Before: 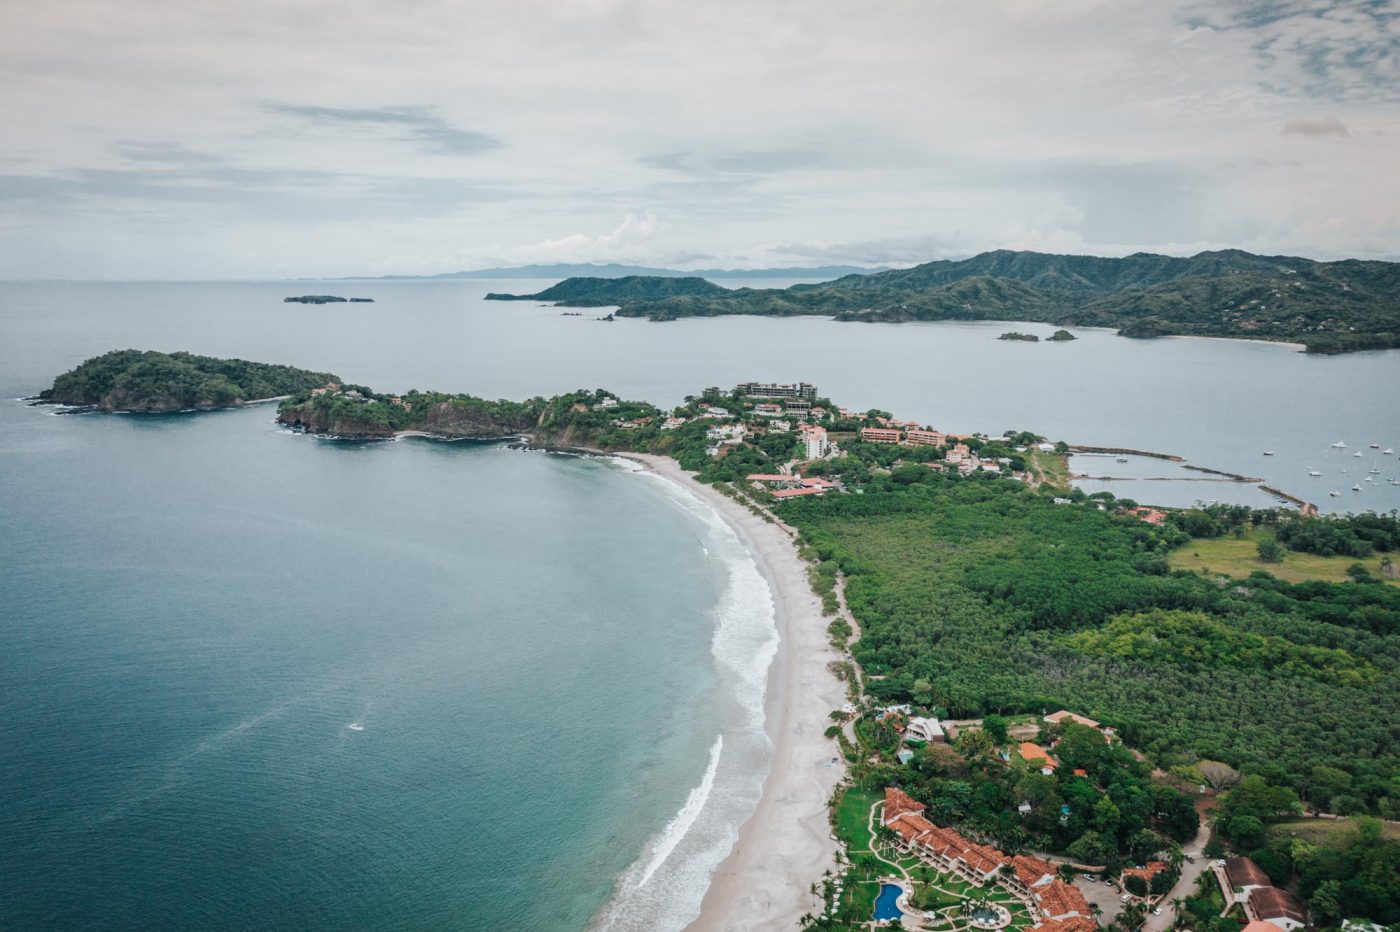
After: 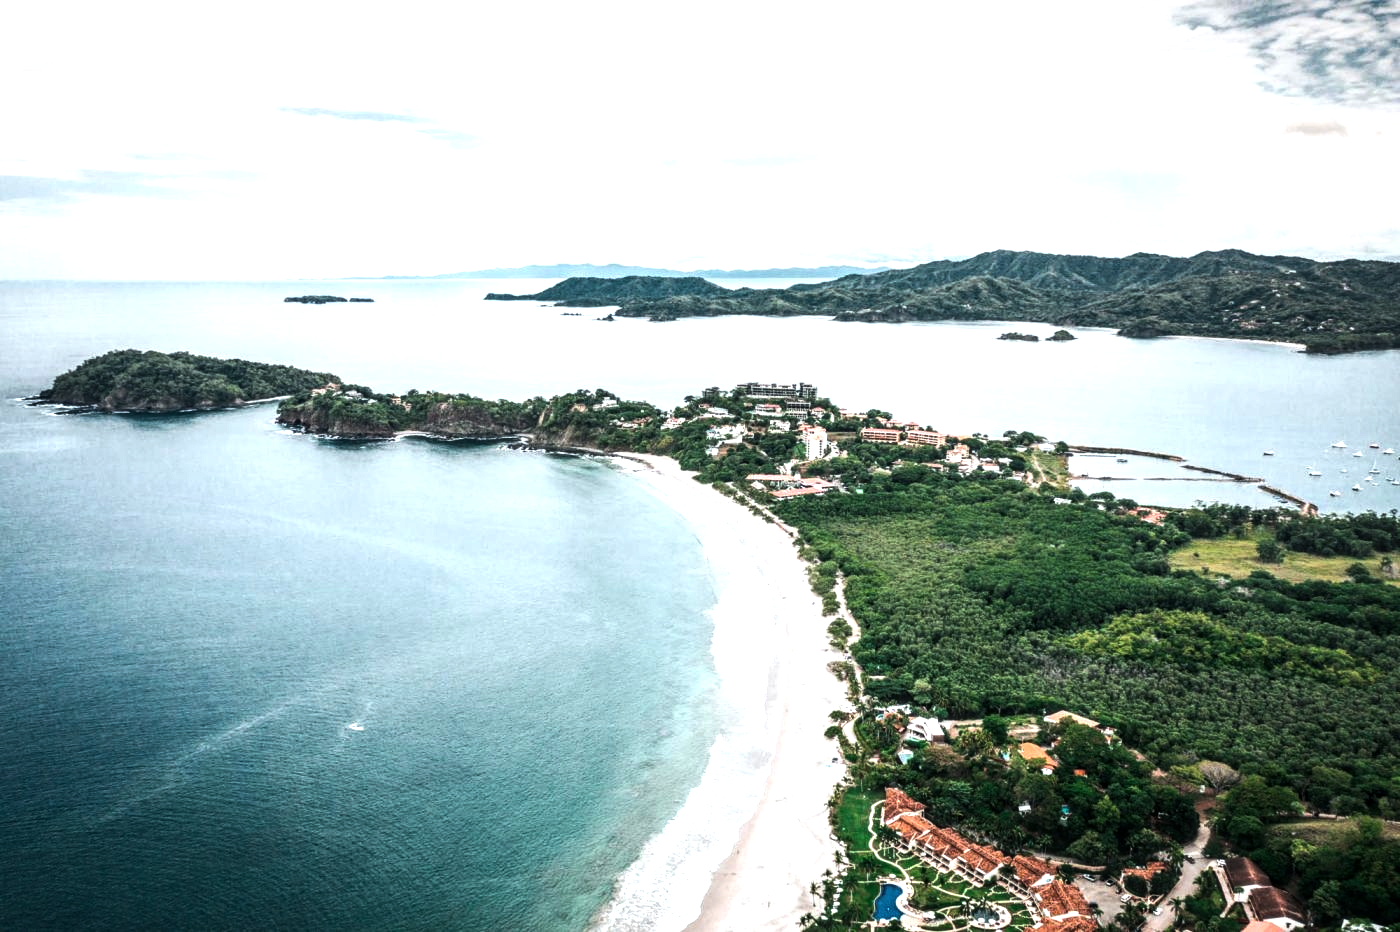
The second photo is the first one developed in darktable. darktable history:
tone equalizer: -8 EV -0.784 EV, -7 EV -0.726 EV, -6 EV -0.607 EV, -5 EV -0.414 EV, -3 EV 0.404 EV, -2 EV 0.6 EV, -1 EV 0.675 EV, +0 EV 0.766 EV, edges refinement/feathering 500, mask exposure compensation -1.57 EV, preserve details no
color balance rgb: perceptual saturation grading › global saturation 9.767%, perceptual brilliance grading › global brilliance 14.401%, perceptual brilliance grading › shadows -35.731%
local contrast: detail 130%
